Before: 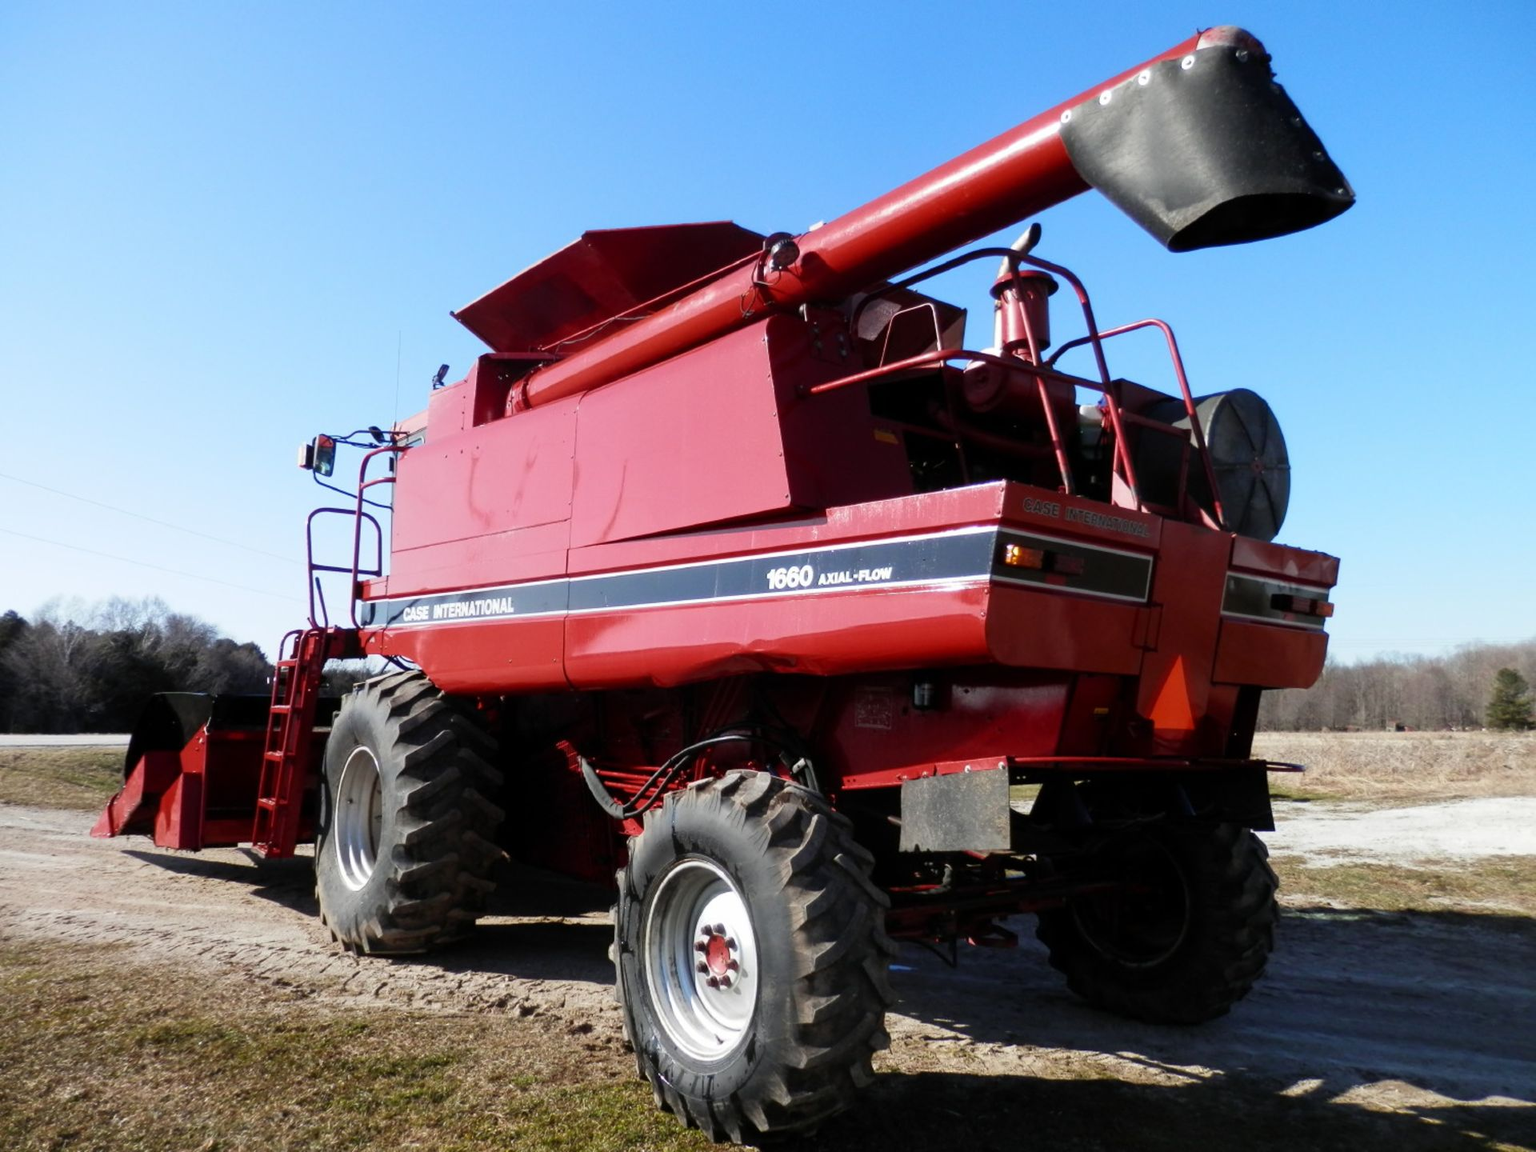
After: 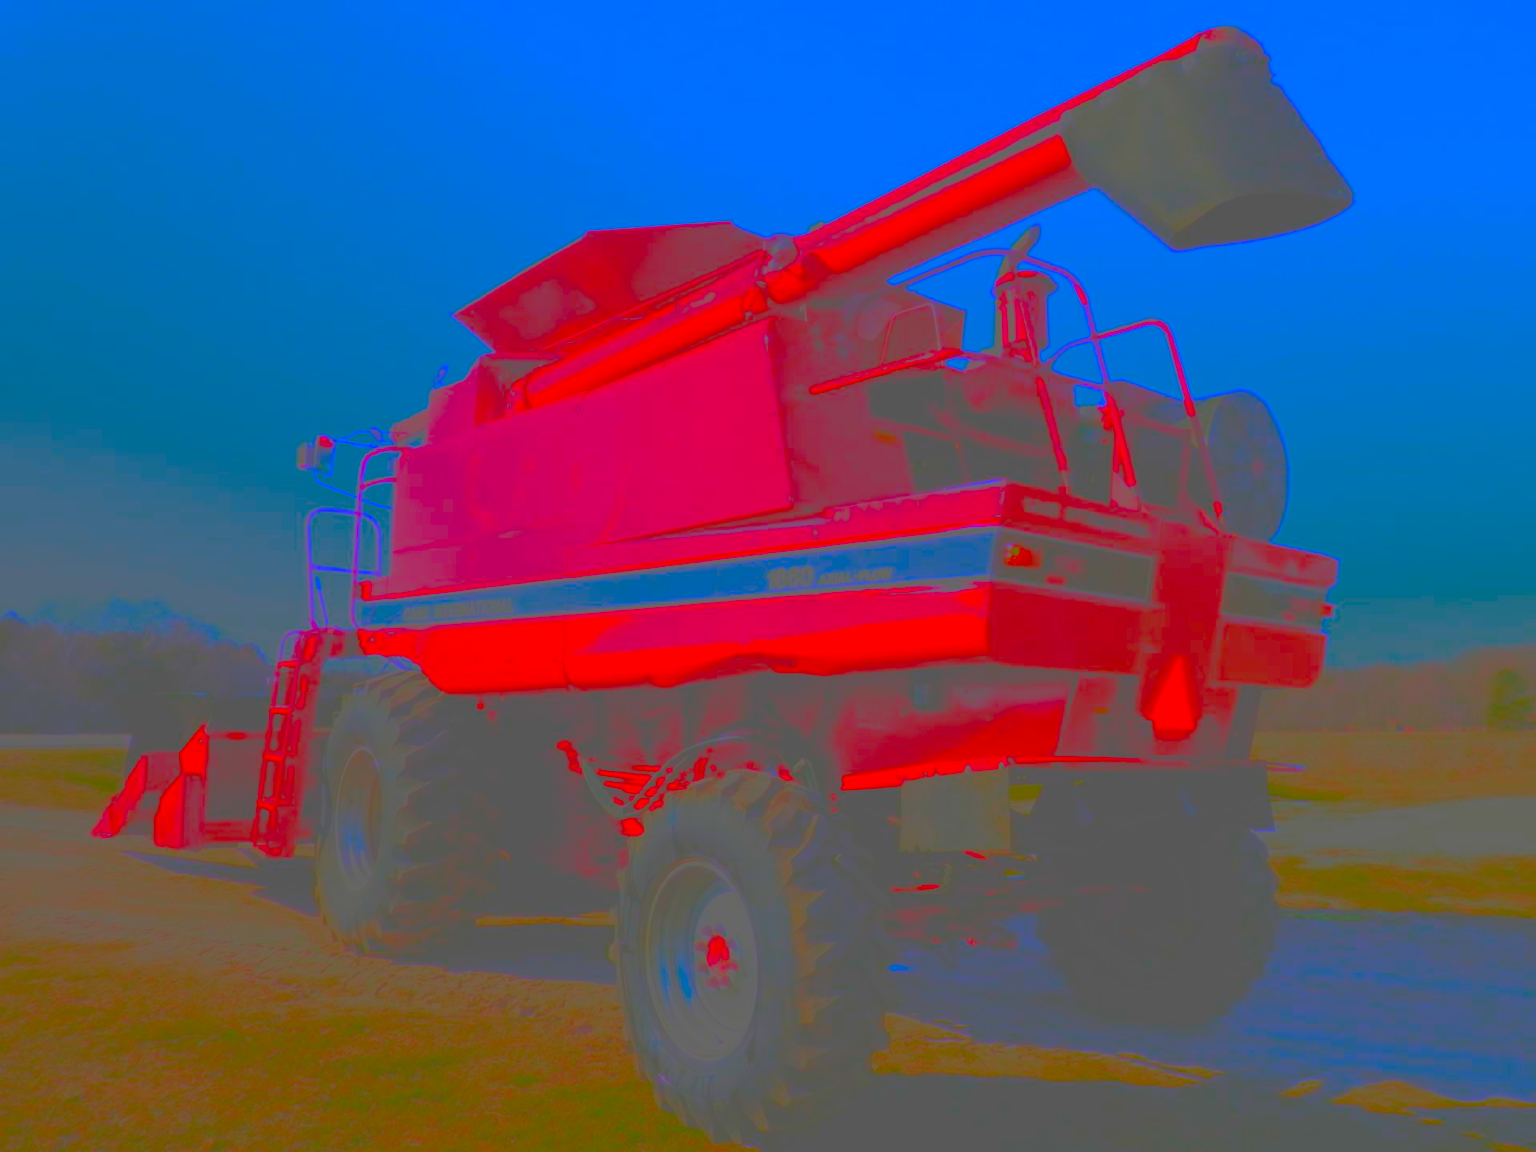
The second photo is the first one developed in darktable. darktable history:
contrast brightness saturation: contrast -0.971, brightness -0.171, saturation 0.766
exposure: black level correction 0, exposure 1.099 EV, compensate highlight preservation false
local contrast: highlights 65%, shadows 53%, detail 169%, midtone range 0.516
